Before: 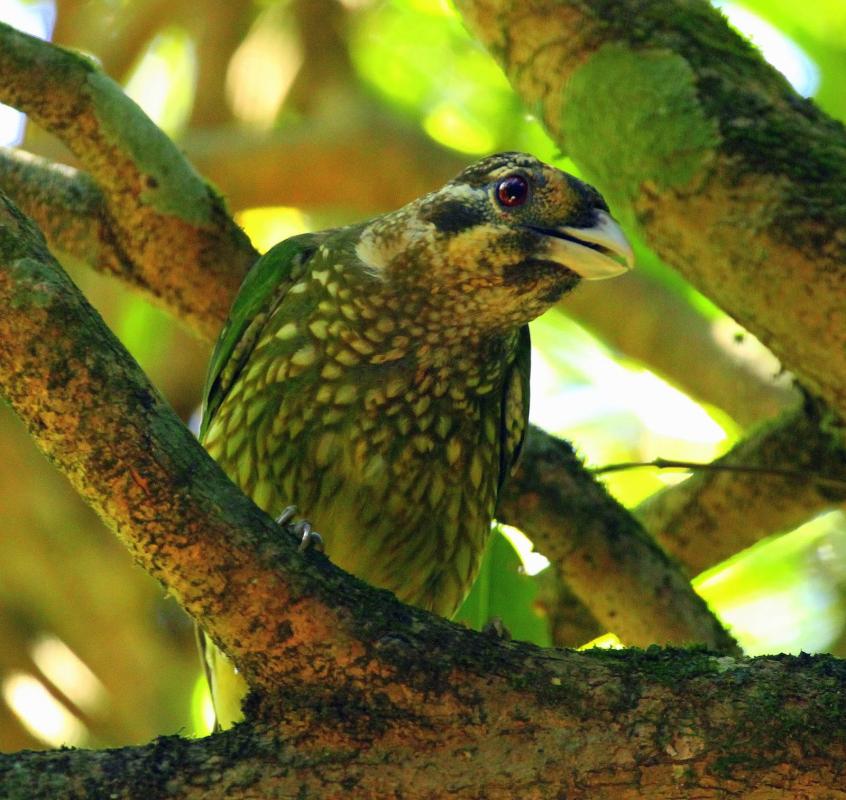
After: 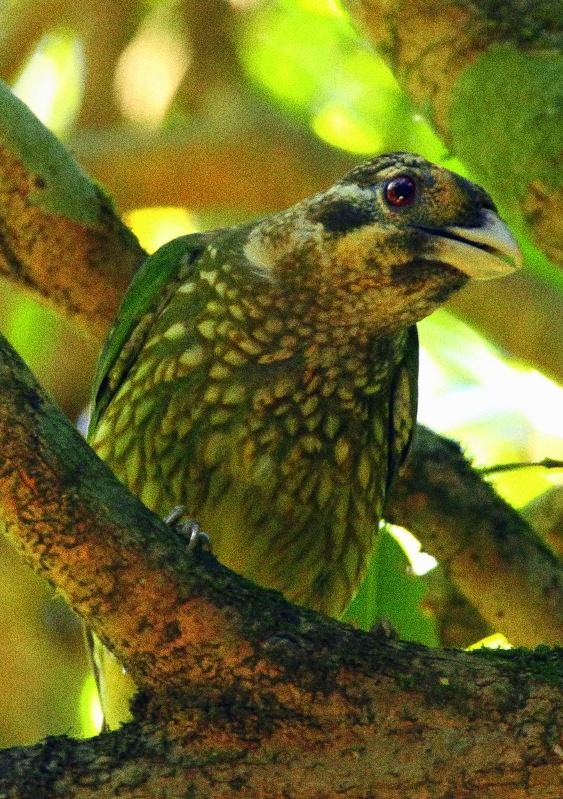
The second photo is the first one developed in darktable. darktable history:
grain: coarseness 0.09 ISO, strength 40%
crop and rotate: left 13.342%, right 19.991%
